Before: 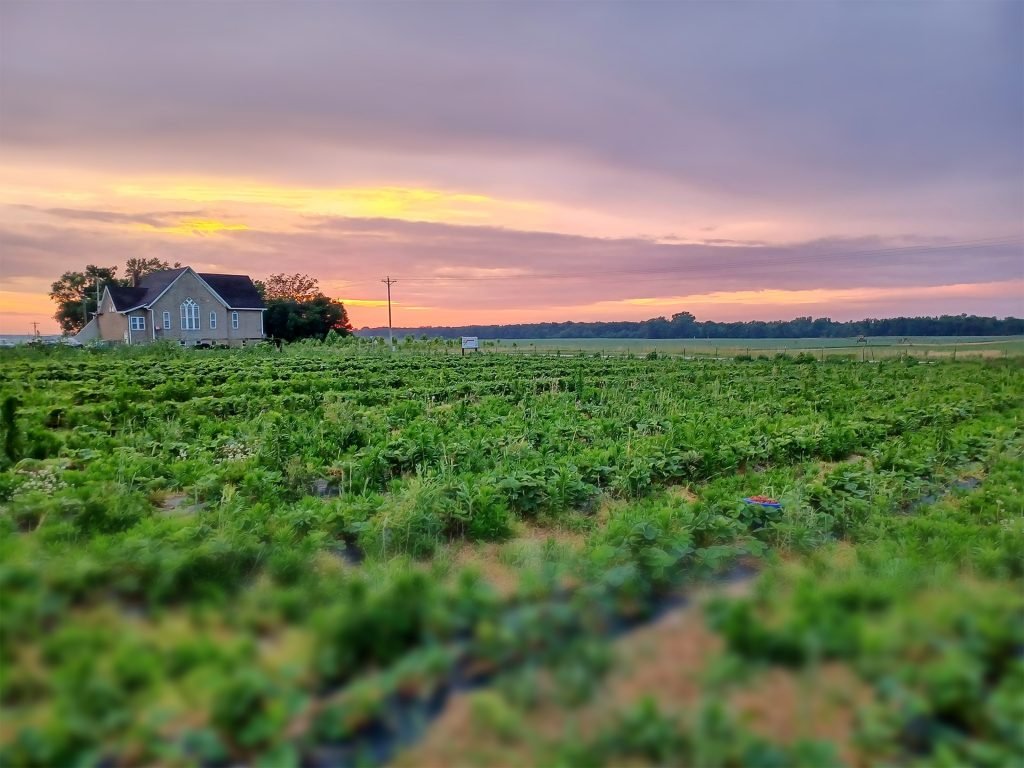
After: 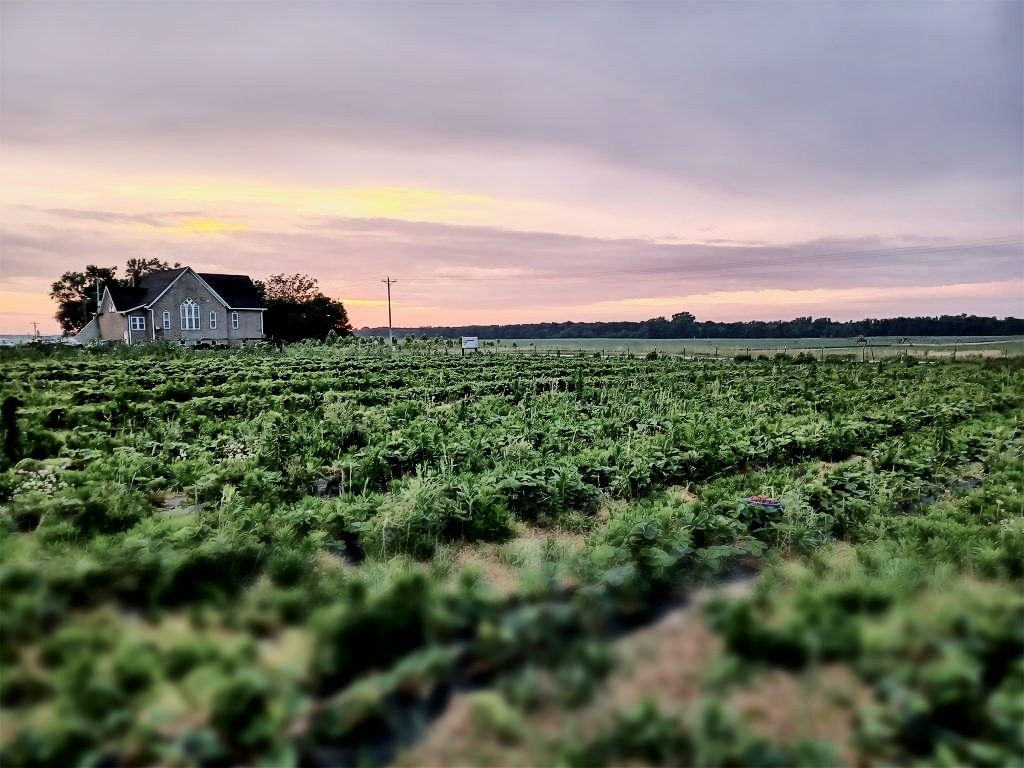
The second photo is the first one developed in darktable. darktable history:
filmic rgb: black relative exposure -4.97 EV, white relative exposure 3.97 EV, threshold 2.96 EV, hardness 2.9, contrast 1.411, enable highlight reconstruction true
contrast brightness saturation: contrast 0.253, saturation -0.321
